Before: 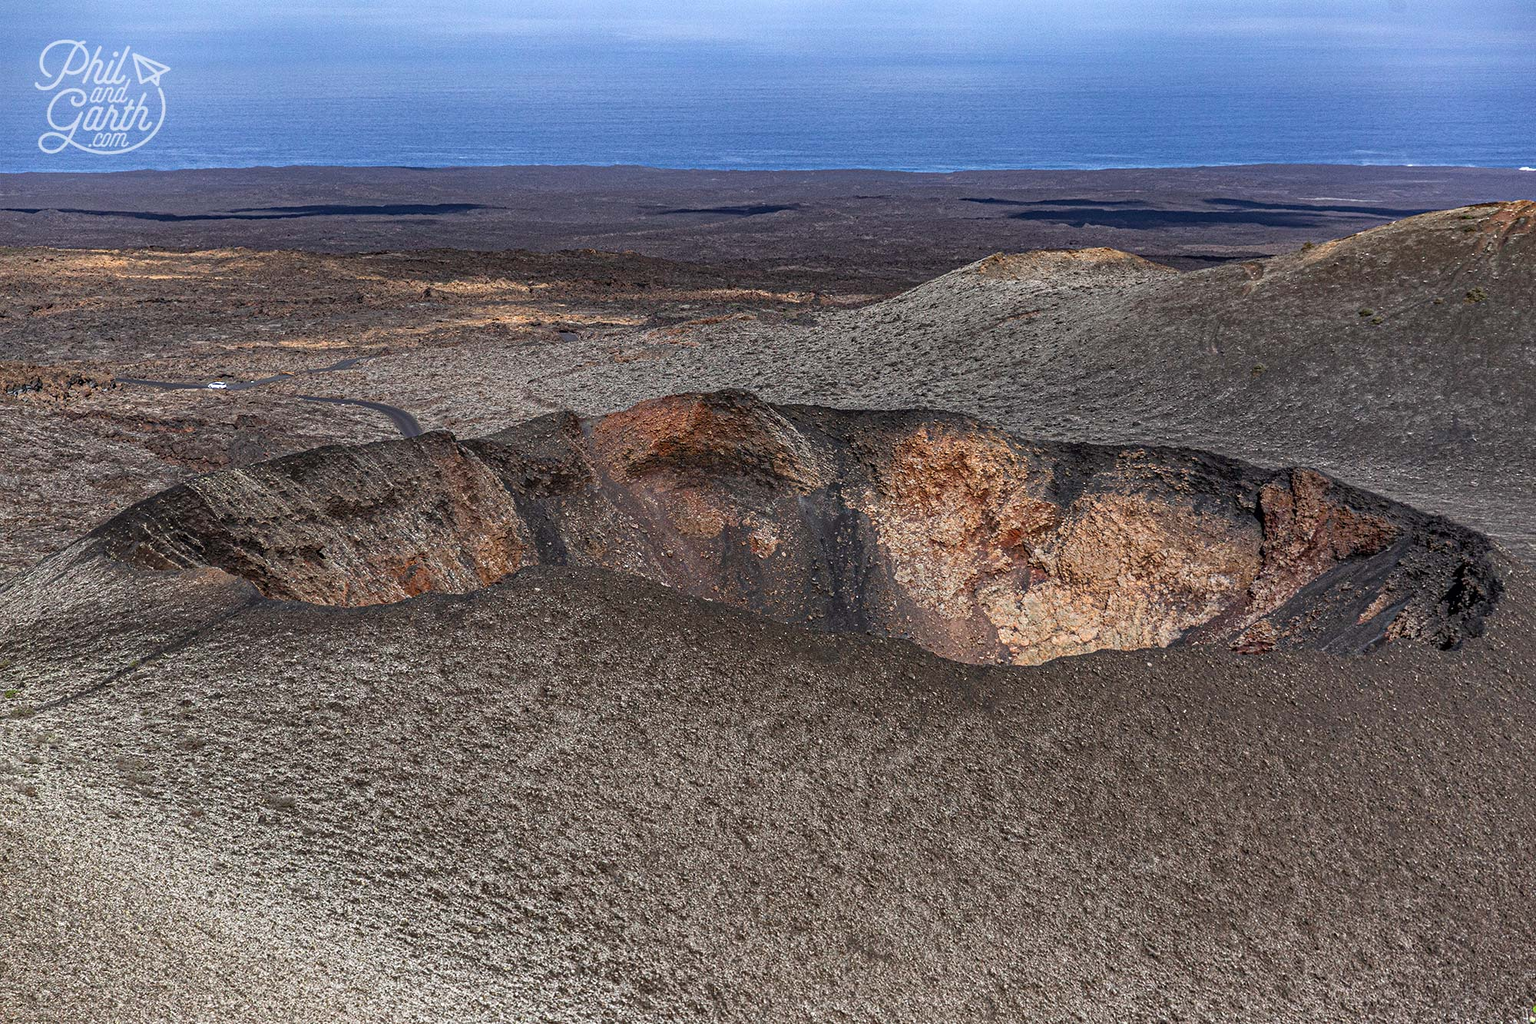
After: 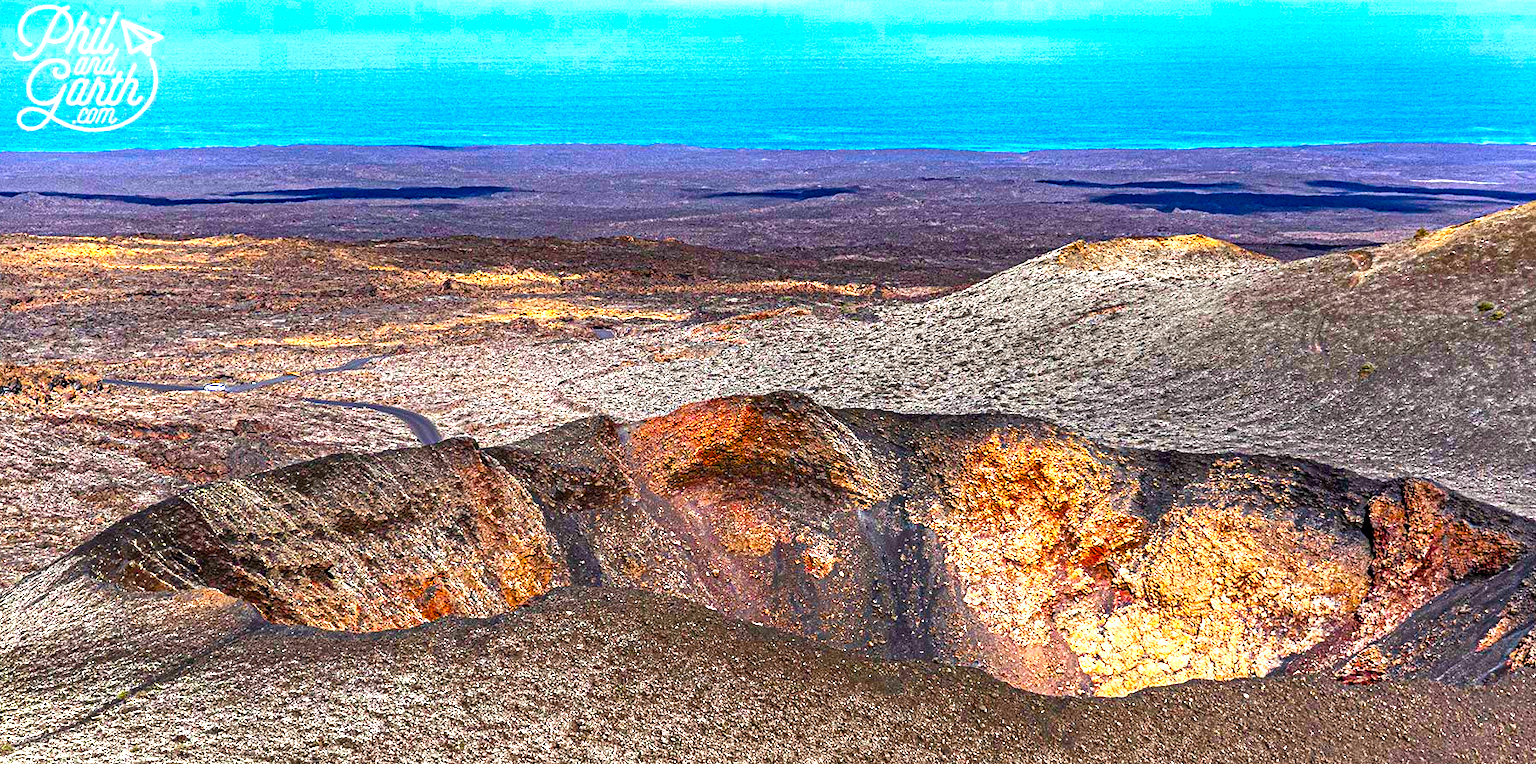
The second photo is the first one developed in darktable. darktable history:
crop: left 1.509%, top 3.452%, right 7.696%, bottom 28.452%
contrast brightness saturation: contrast 0.09, saturation 0.28
exposure: black level correction 0.001, exposure 1.116 EV, compensate highlight preservation false
color balance rgb: linear chroma grading › global chroma 9%, perceptual saturation grading › global saturation 36%, perceptual saturation grading › shadows 35%, perceptual brilliance grading › global brilliance 15%, perceptual brilliance grading › shadows -35%, global vibrance 15%
